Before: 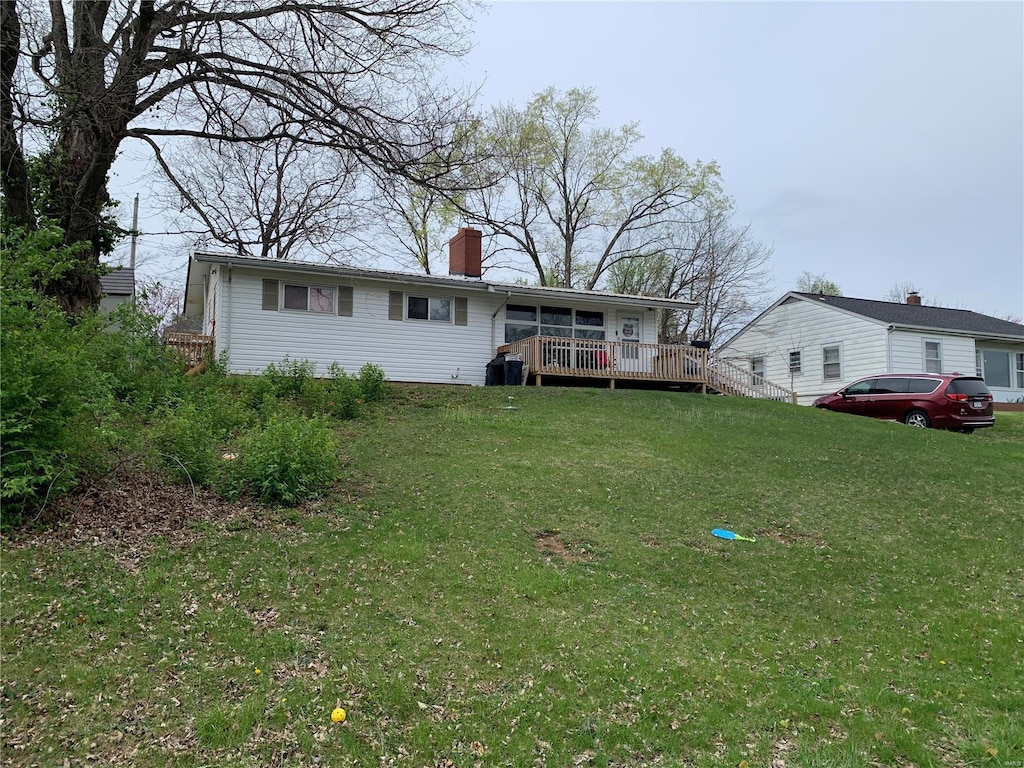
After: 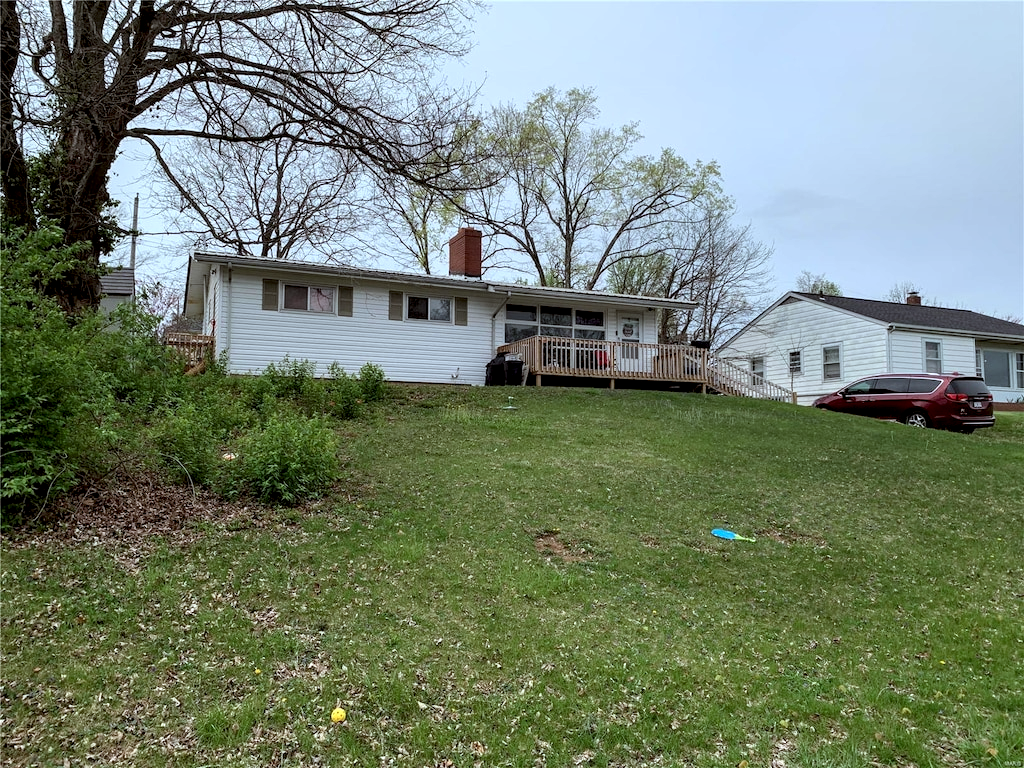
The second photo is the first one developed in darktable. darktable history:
color correction: highlights a* -3.28, highlights b* -6.24, shadows a* 3.1, shadows b* 5.19
local contrast: detail 135%, midtone range 0.75
